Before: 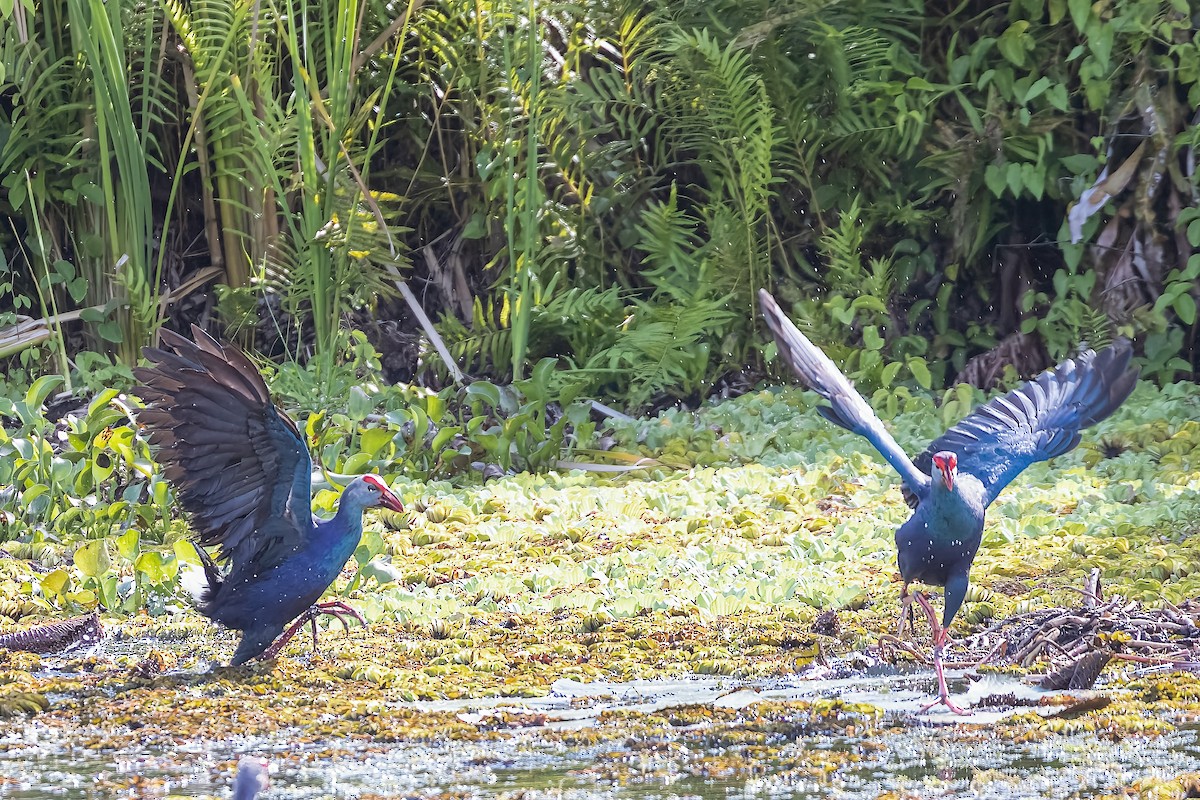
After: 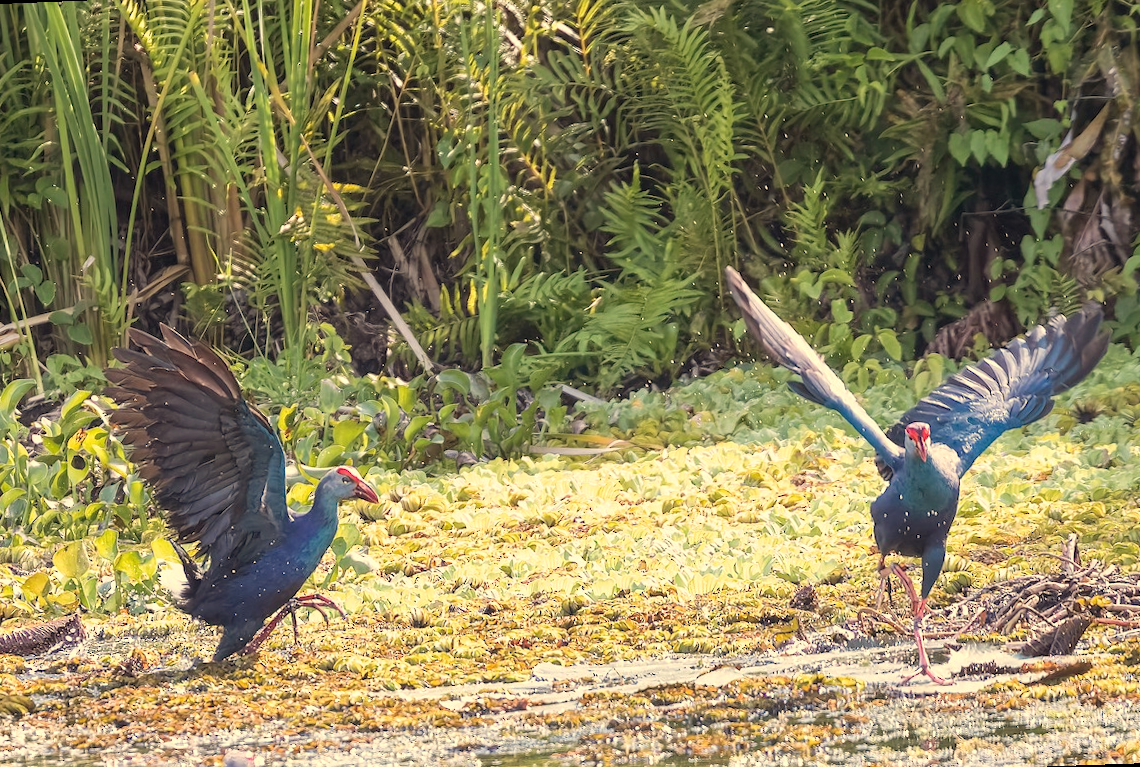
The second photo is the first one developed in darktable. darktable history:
rotate and perspective: rotation -2.12°, lens shift (vertical) 0.009, lens shift (horizontal) -0.008, automatic cropping original format, crop left 0.036, crop right 0.964, crop top 0.05, crop bottom 0.959
white balance: red 1.123, blue 0.83
